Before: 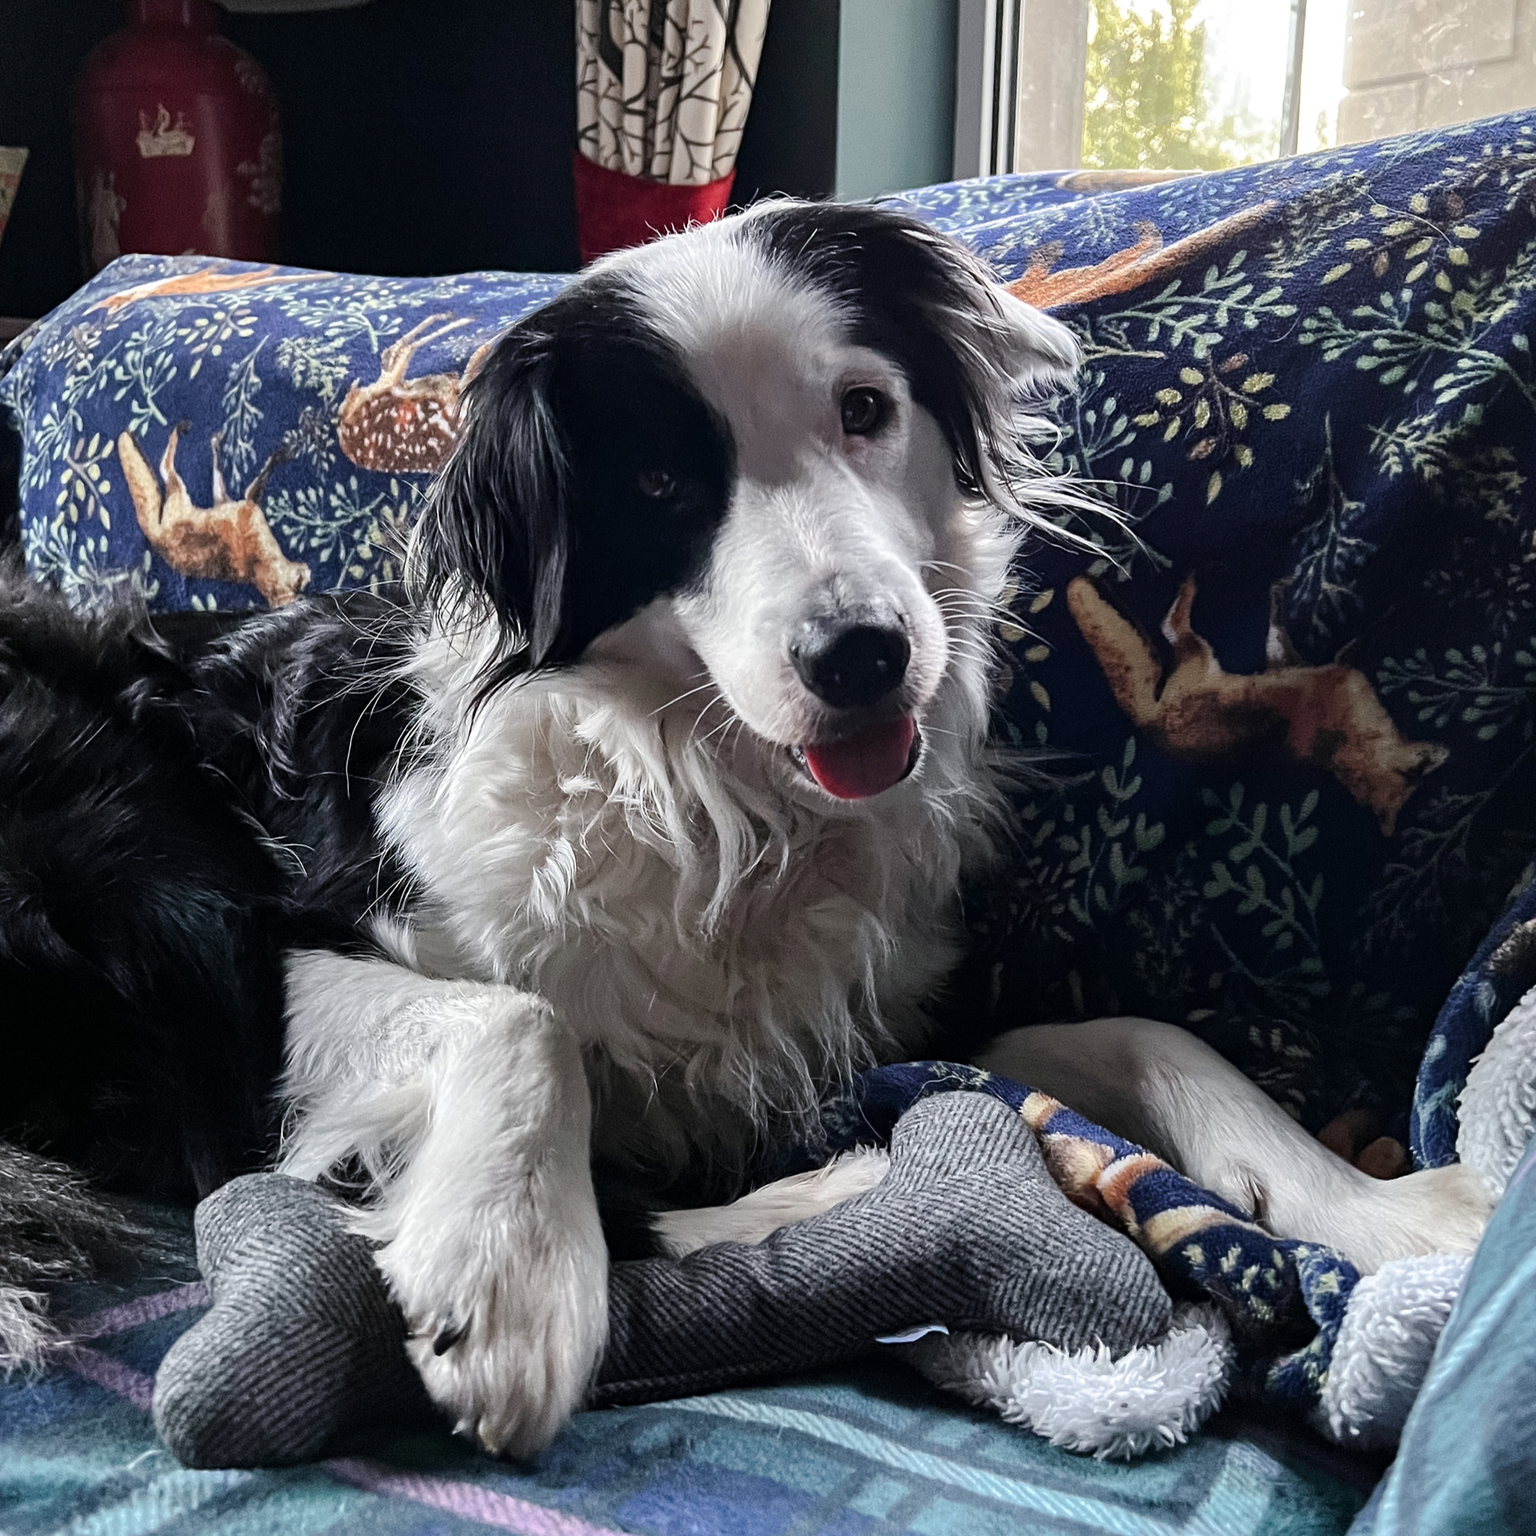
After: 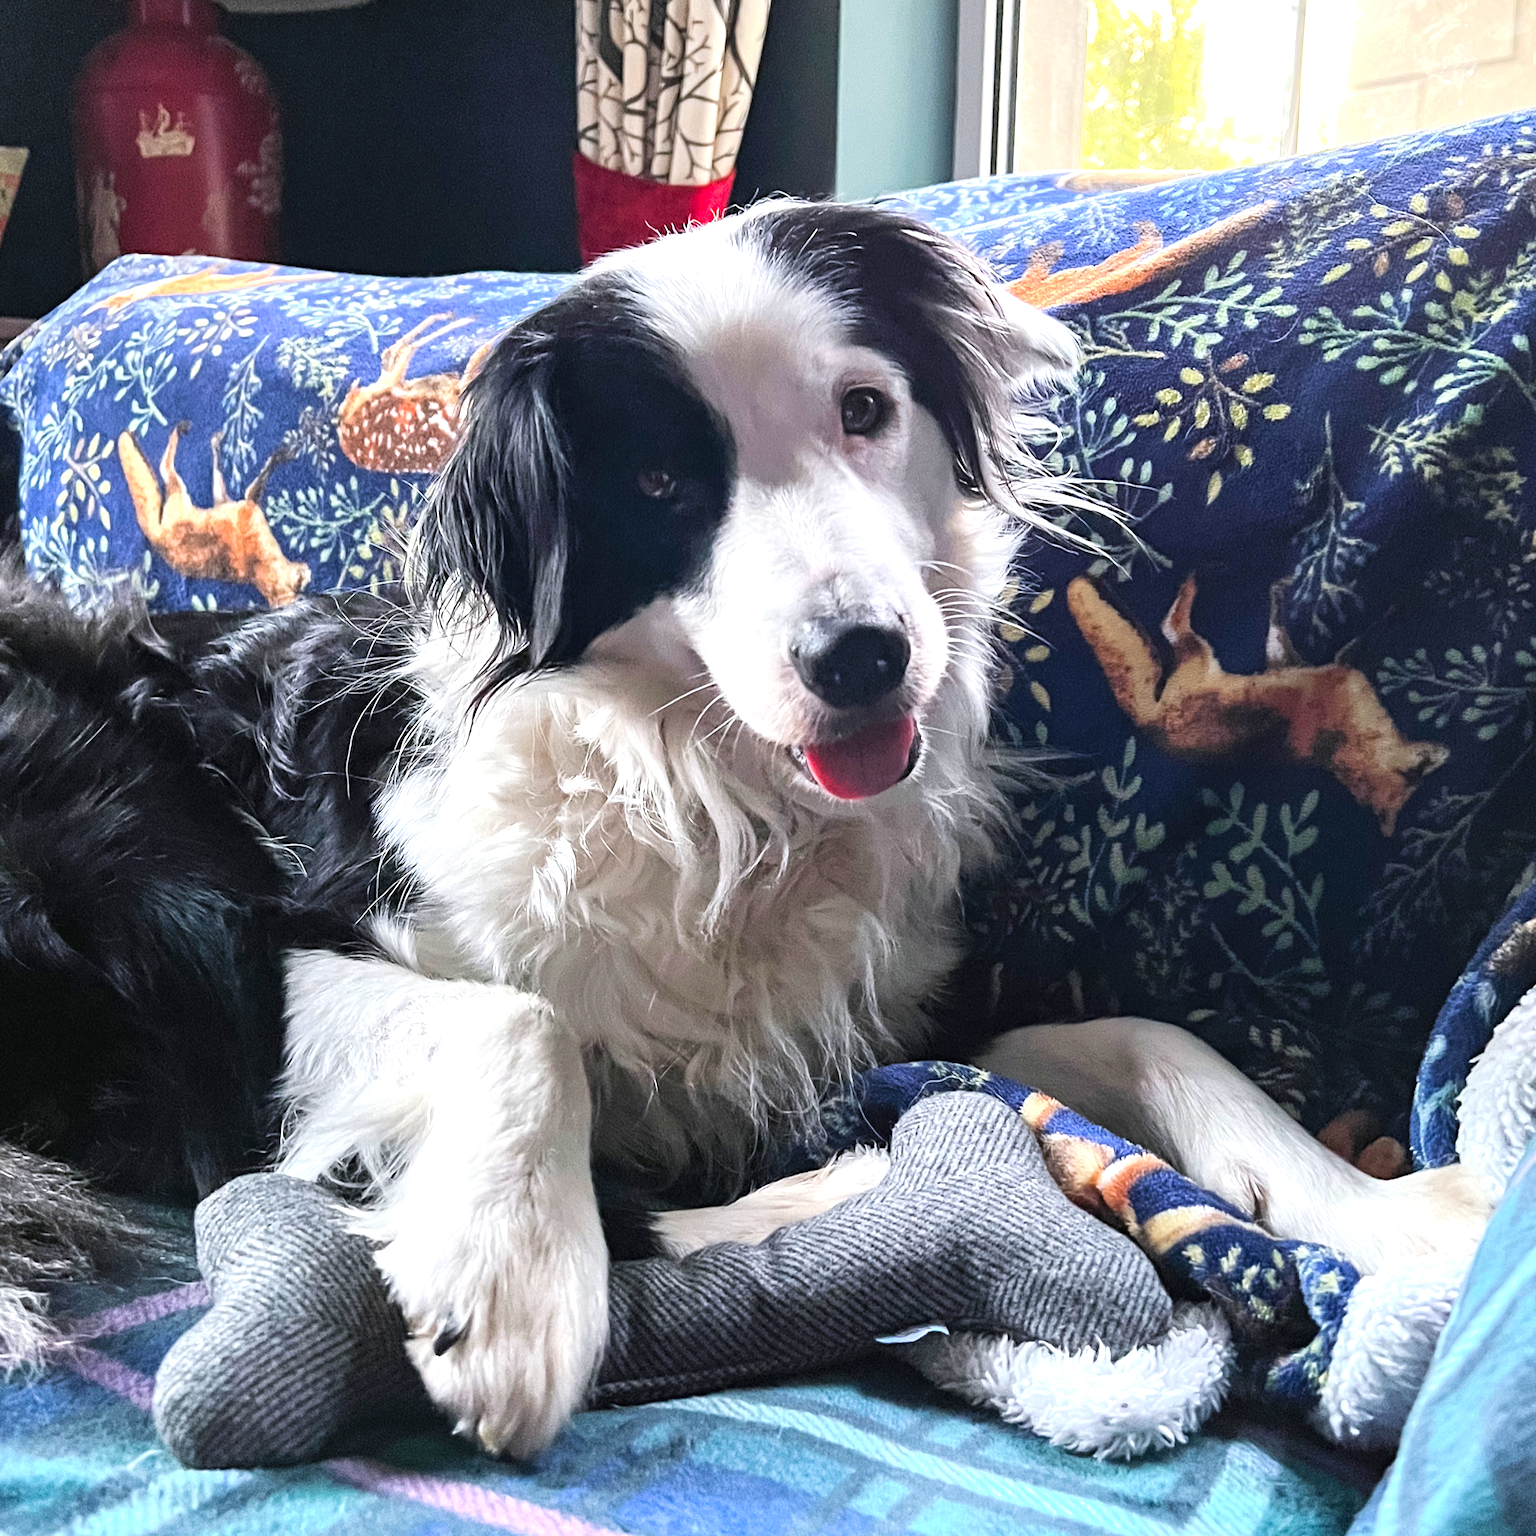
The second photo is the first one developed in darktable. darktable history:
exposure: black level correction 0, exposure 0.7 EV, compensate exposure bias true, compensate highlight preservation false
contrast brightness saturation: contrast 0.07, brightness 0.18, saturation 0.4
